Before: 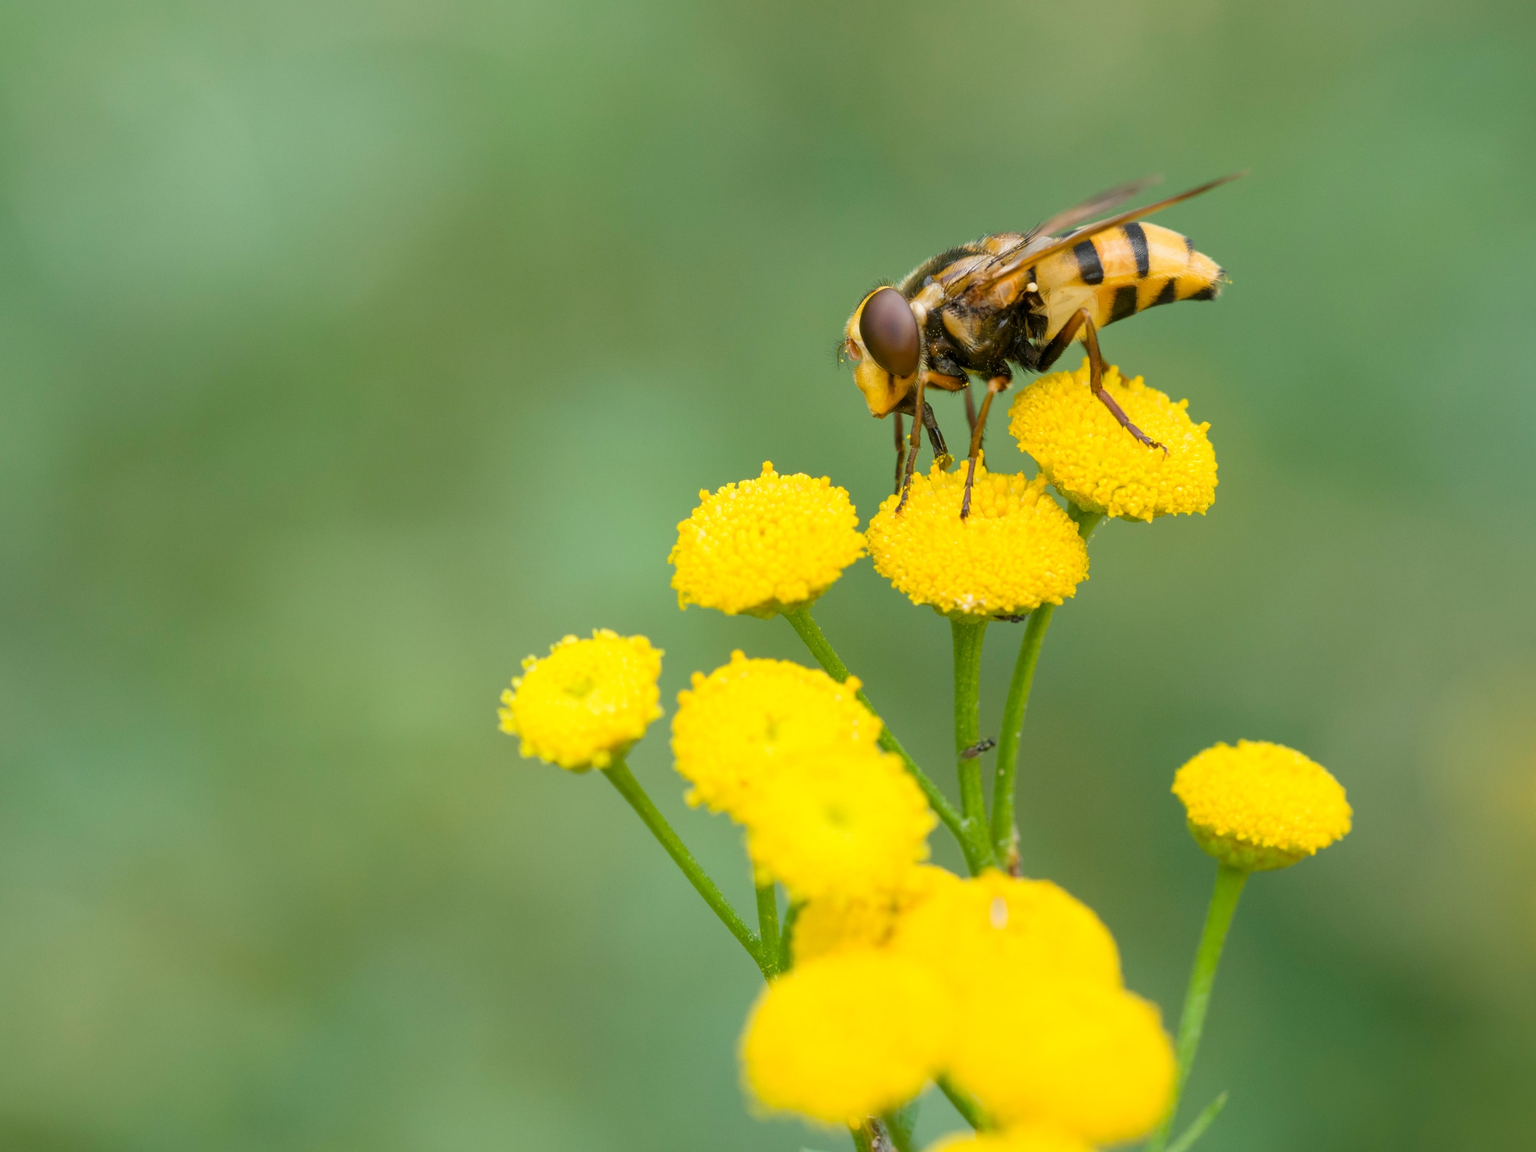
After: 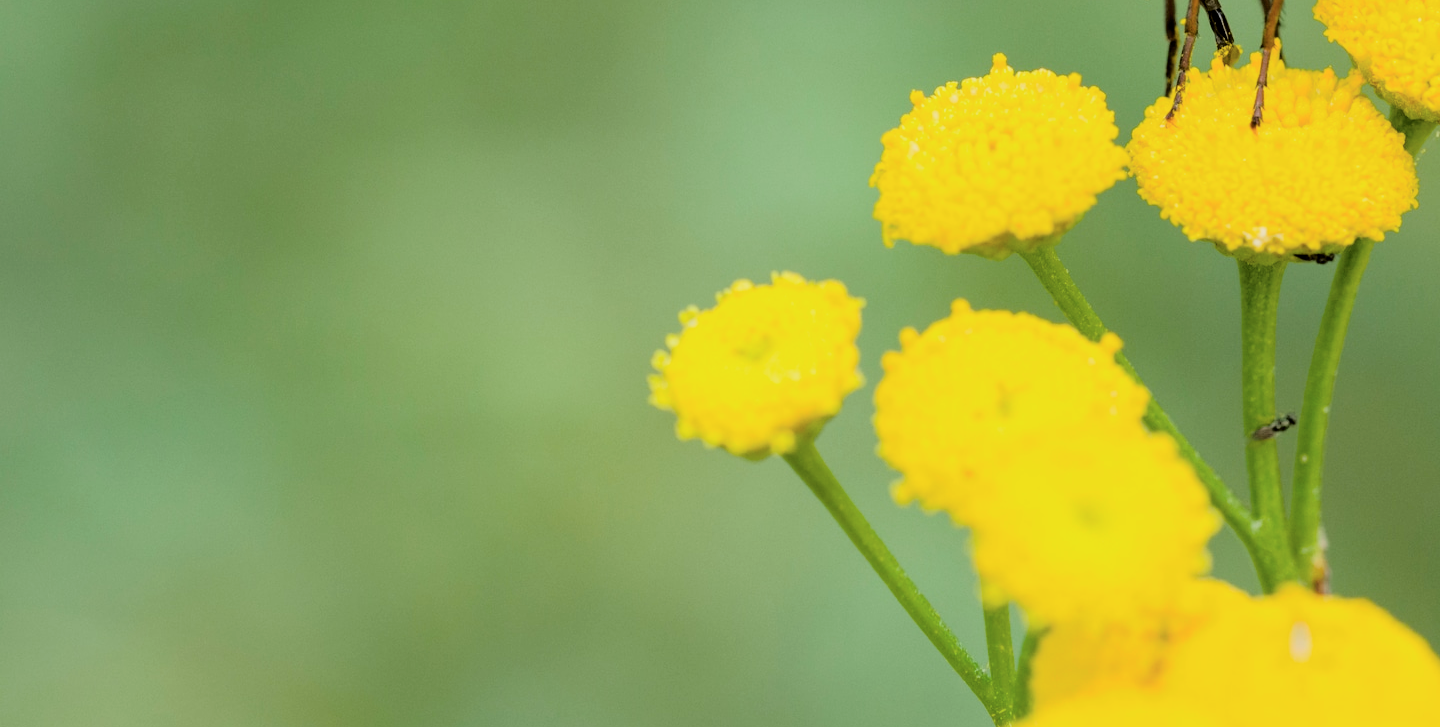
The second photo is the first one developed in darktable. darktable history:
filmic rgb: black relative exposure -3.31 EV, white relative exposure 3.45 EV, hardness 2.36, contrast 1.103
color balance rgb: shadows fall-off 101%, linear chroma grading › mid-tones 7.63%, perceptual saturation grading › mid-tones 11.68%, mask middle-gray fulcrum 22.45%, global vibrance 10.11%, saturation formula JzAzBz (2021)
crop: top 36.498%, right 27.964%, bottom 14.995%
exposure: black level correction -0.003, exposure 0.04 EV, compensate highlight preservation false
tone curve: curves: ch0 [(0.003, 0) (0.066, 0.031) (0.163, 0.112) (0.264, 0.238) (0.395, 0.421) (0.517, 0.56) (0.684, 0.734) (0.791, 0.814) (1, 1)]; ch1 [(0, 0) (0.164, 0.115) (0.337, 0.332) (0.39, 0.398) (0.464, 0.461) (0.501, 0.5) (0.507, 0.5) (0.534, 0.532) (0.577, 0.59) (0.652, 0.681) (0.733, 0.749) (0.811, 0.796) (1, 1)]; ch2 [(0, 0) (0.337, 0.382) (0.464, 0.476) (0.501, 0.502) (0.527, 0.54) (0.551, 0.565) (0.6, 0.59) (0.687, 0.675) (1, 1)], color space Lab, independent channels, preserve colors none
